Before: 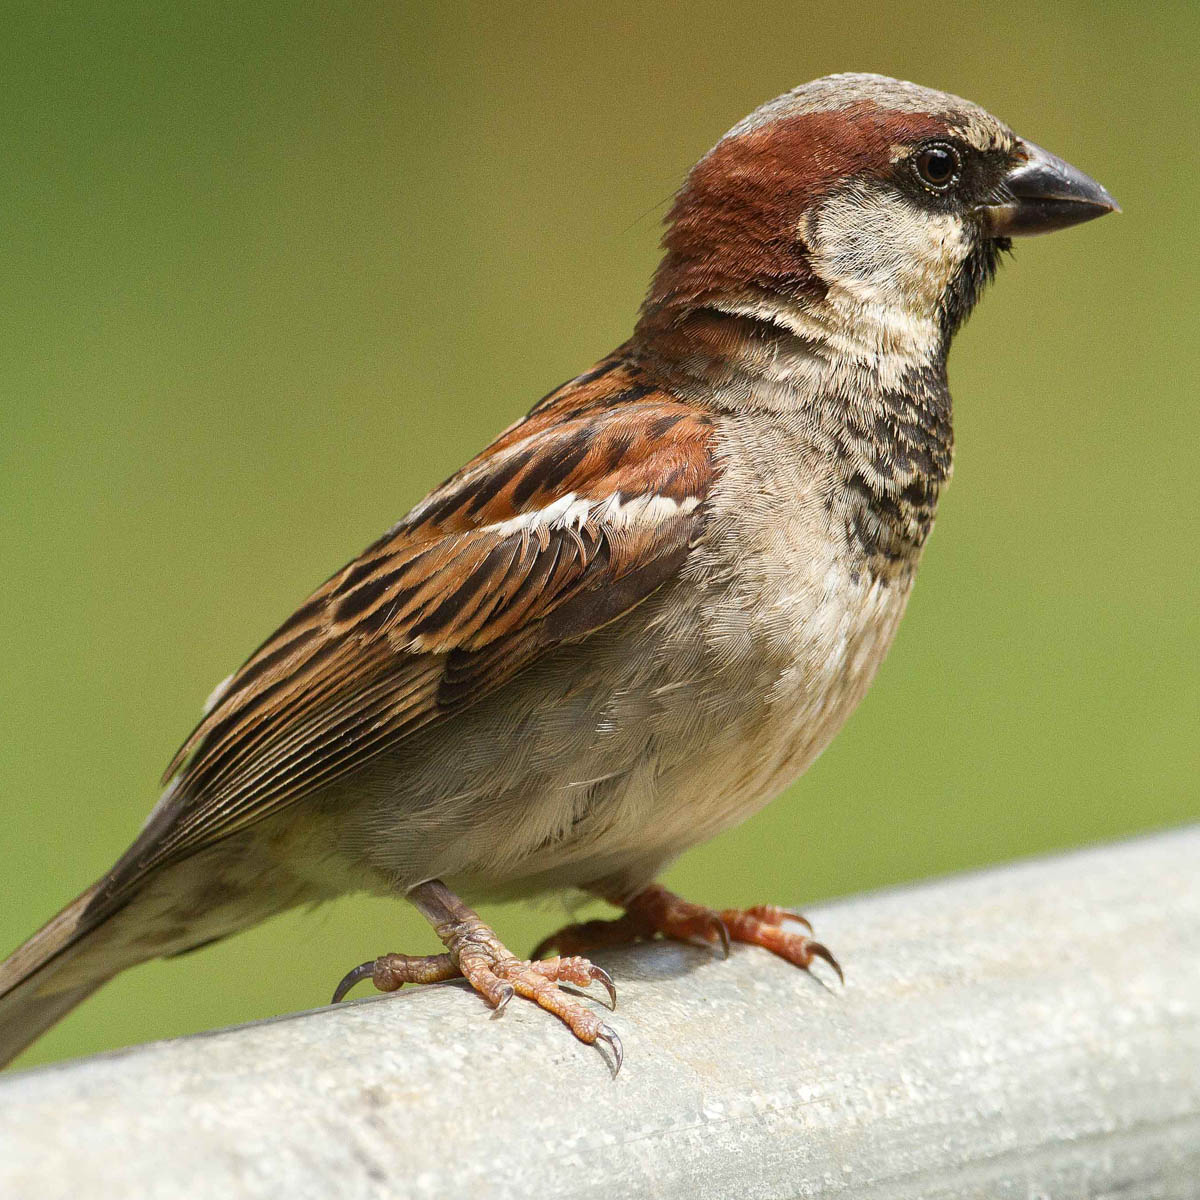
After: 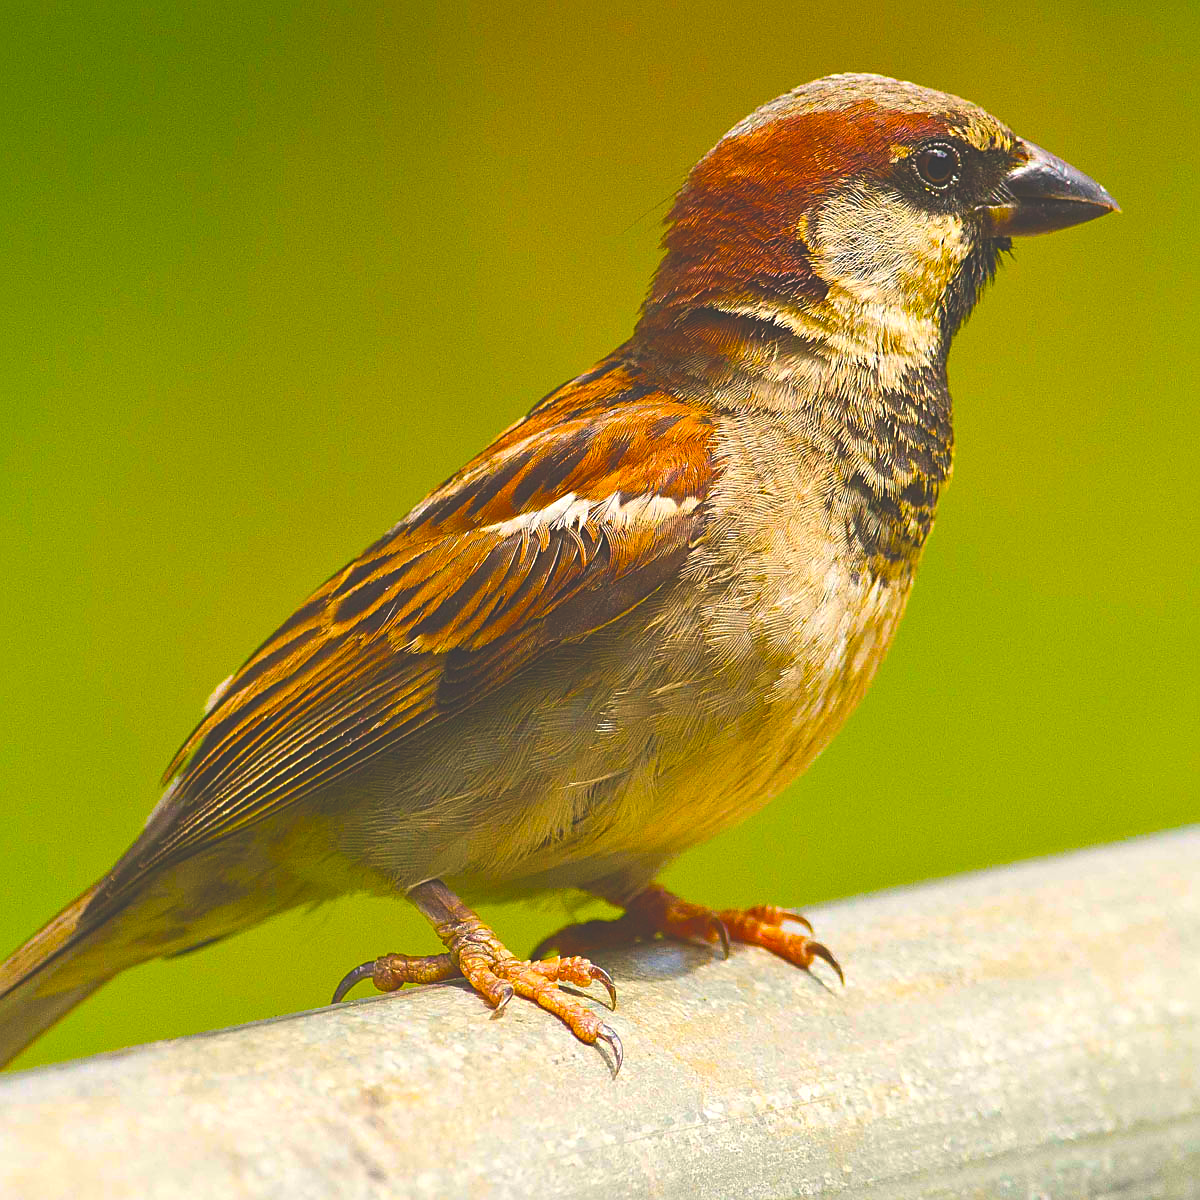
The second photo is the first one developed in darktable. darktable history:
color balance rgb: highlights gain › chroma 1.418%, highlights gain › hue 51.51°, linear chroma grading › shadows 17.519%, linear chroma grading › highlights 61.421%, linear chroma grading › global chroma 49.642%, perceptual saturation grading › global saturation 18.174%, global vibrance 20%
sharpen: on, module defaults
exposure: black level correction -0.04, exposure 0.065 EV, compensate highlight preservation false
